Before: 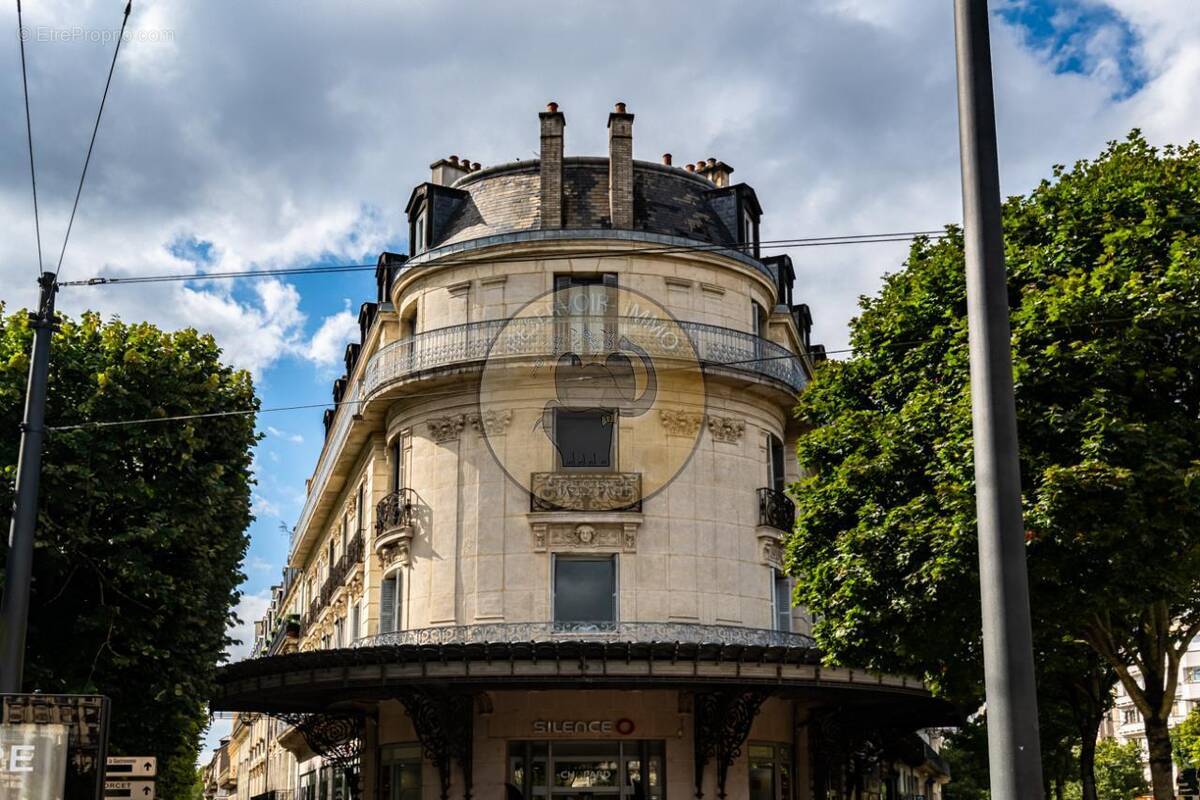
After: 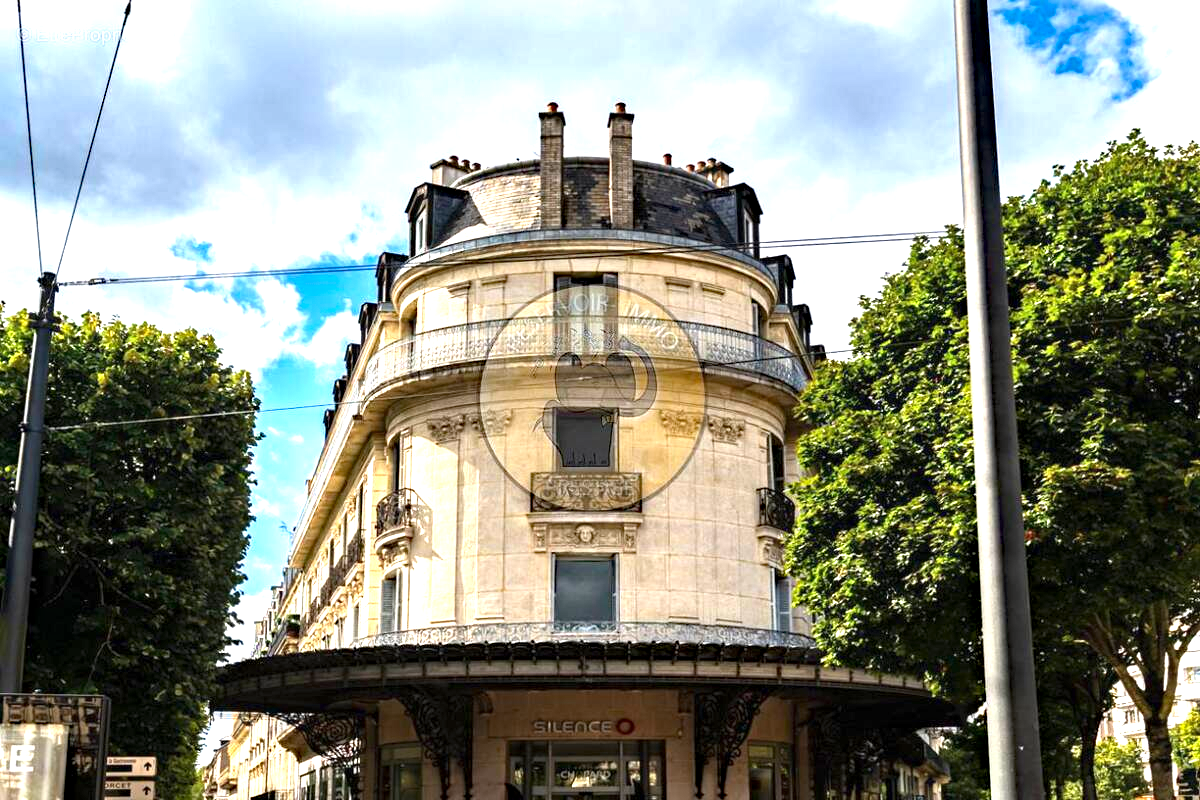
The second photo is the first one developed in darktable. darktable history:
exposure: exposure 1.27 EV, compensate highlight preservation false
haze removal: strength 0.292, distance 0.248, compatibility mode true
